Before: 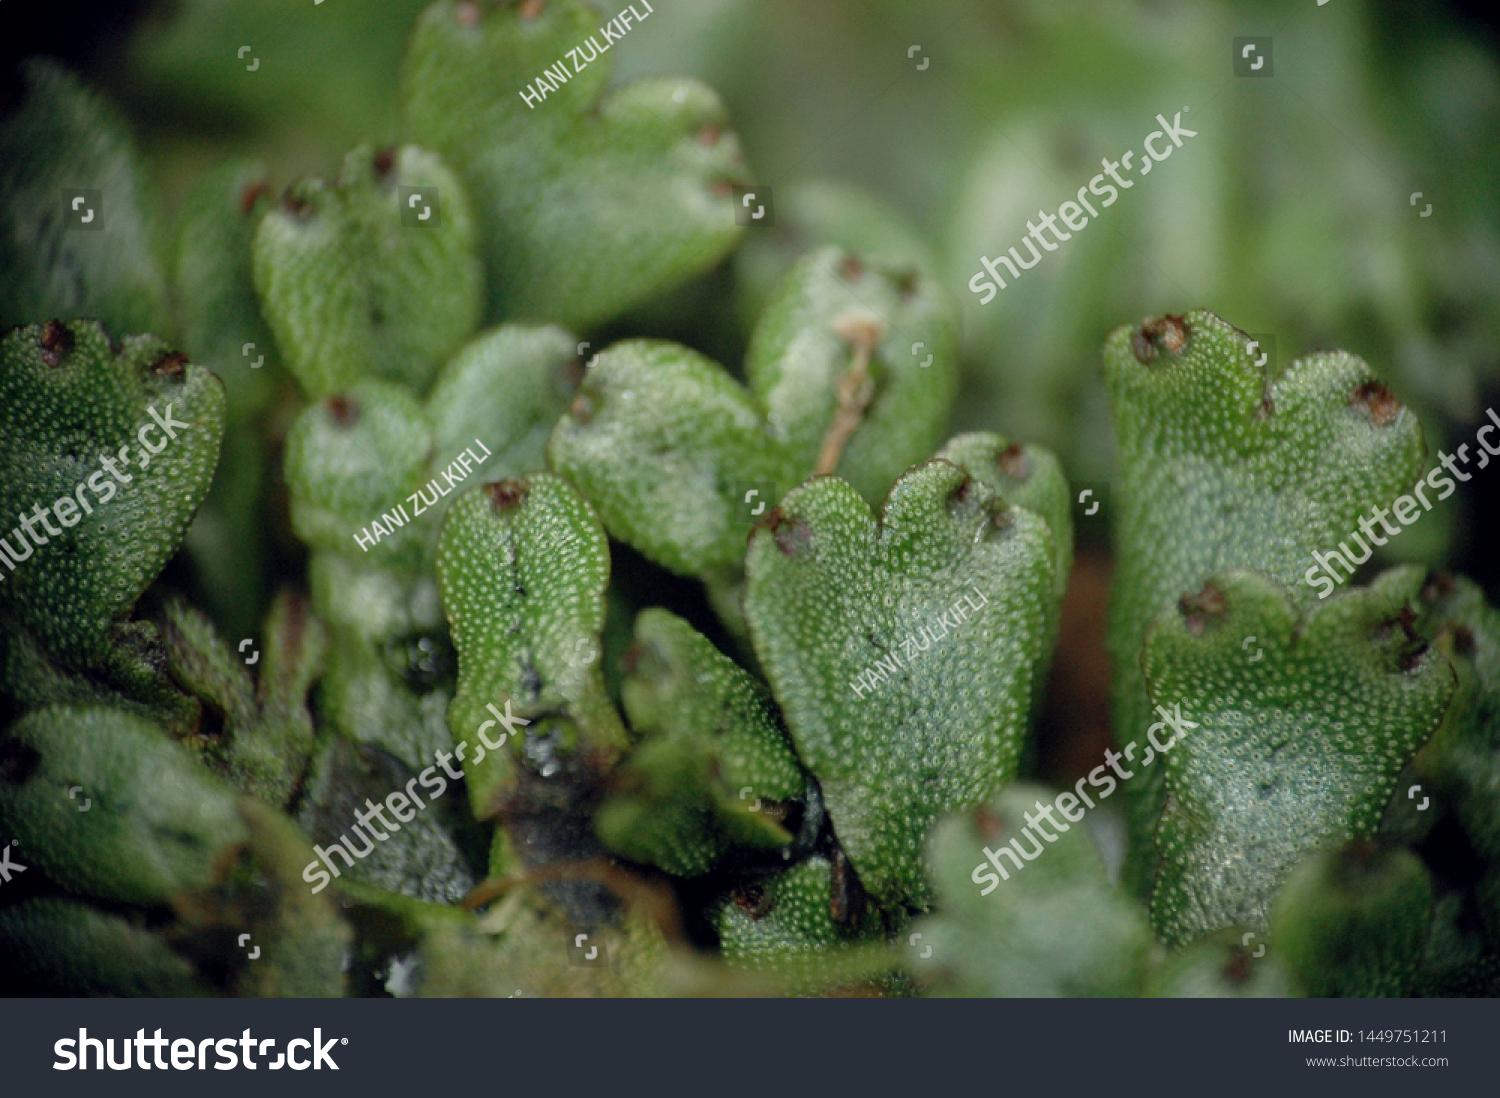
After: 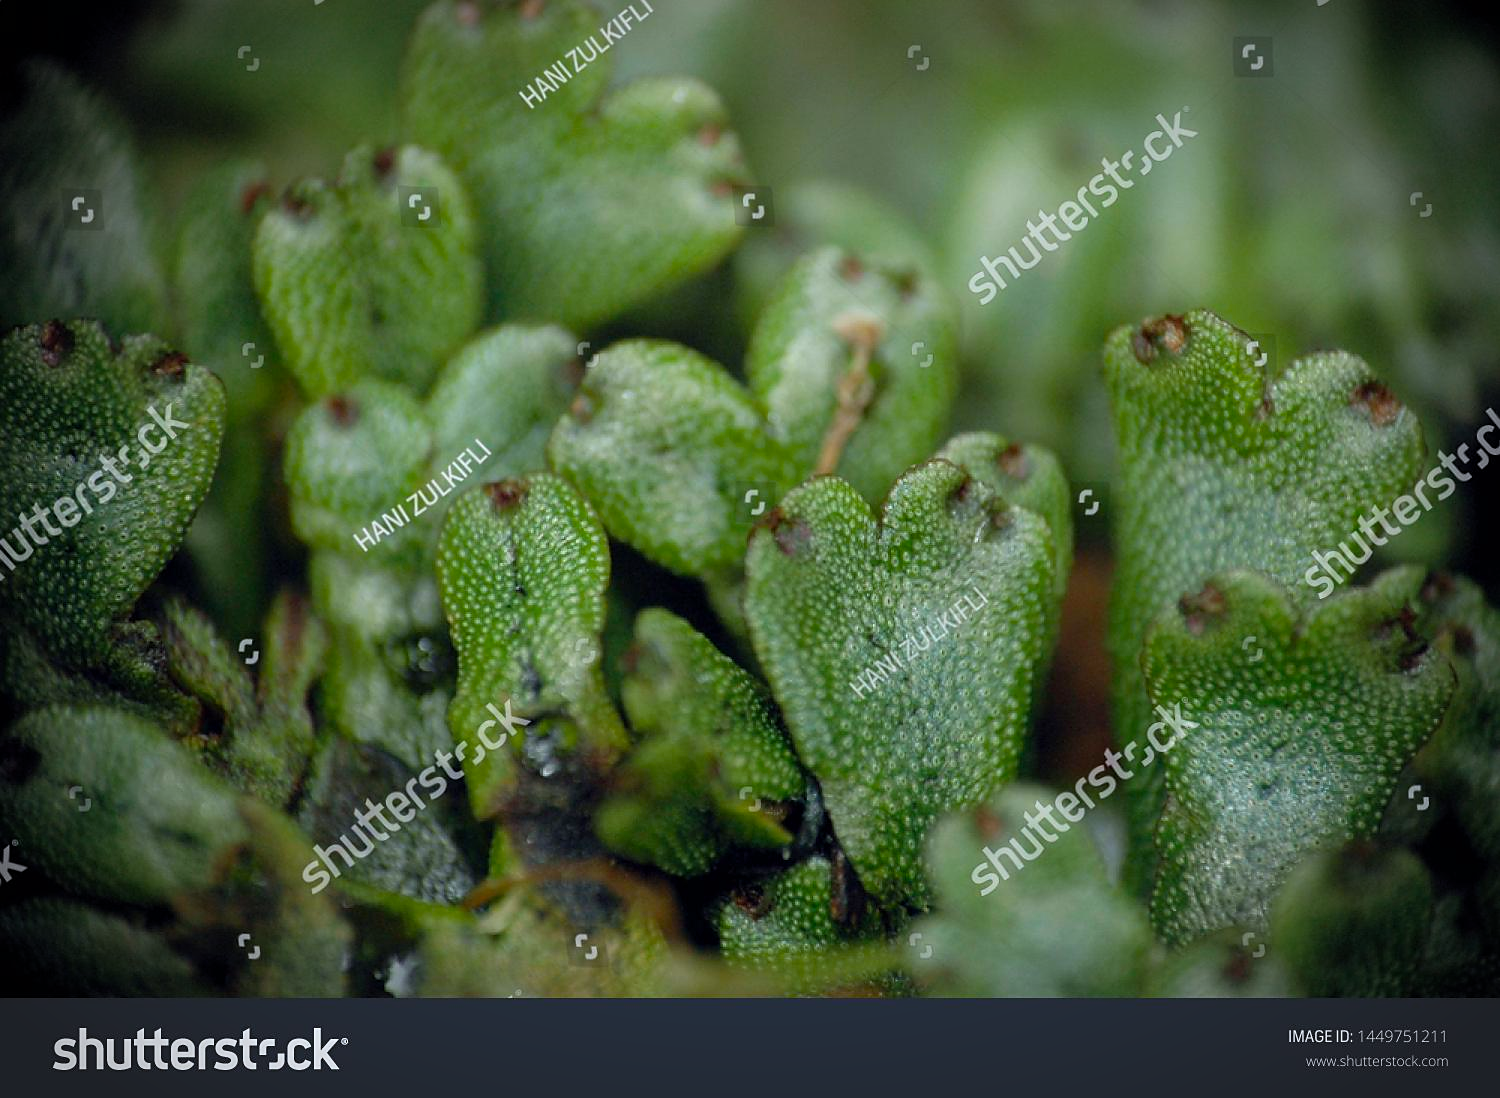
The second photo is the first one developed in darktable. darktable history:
vignetting: automatic ratio true
white balance: red 0.976, blue 1.04
color balance rgb: perceptual saturation grading › global saturation 20%, global vibrance 20%
sharpen: radius 1.559, amount 0.373, threshold 1.271
